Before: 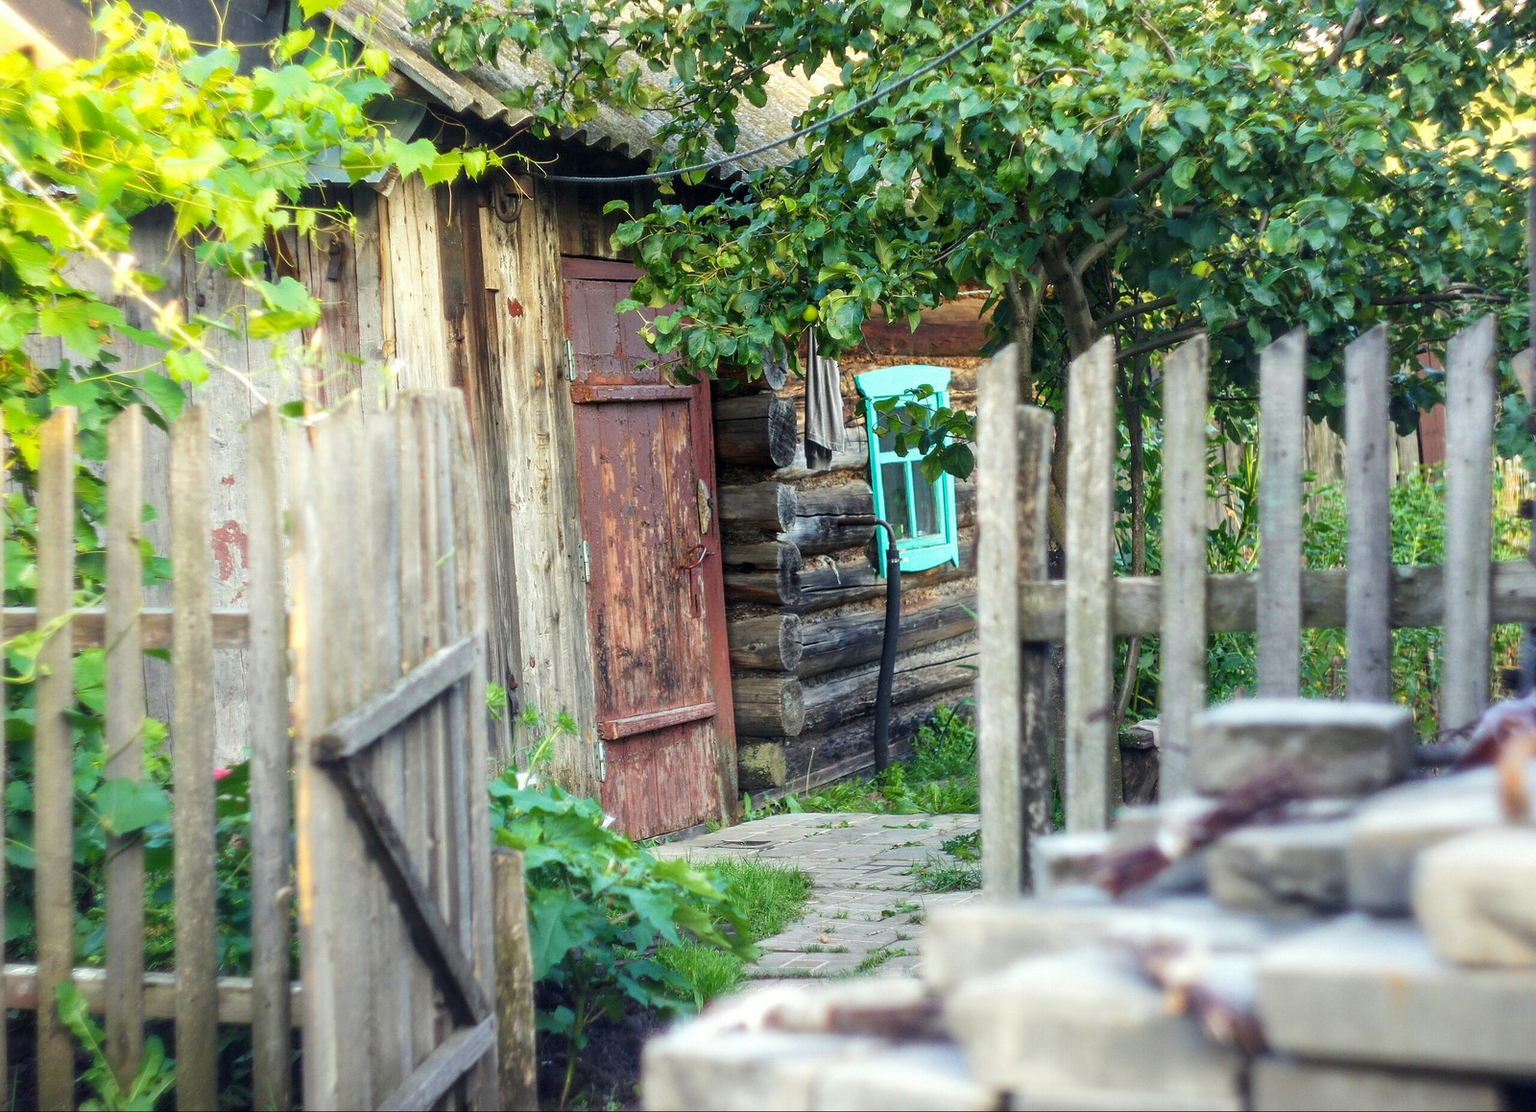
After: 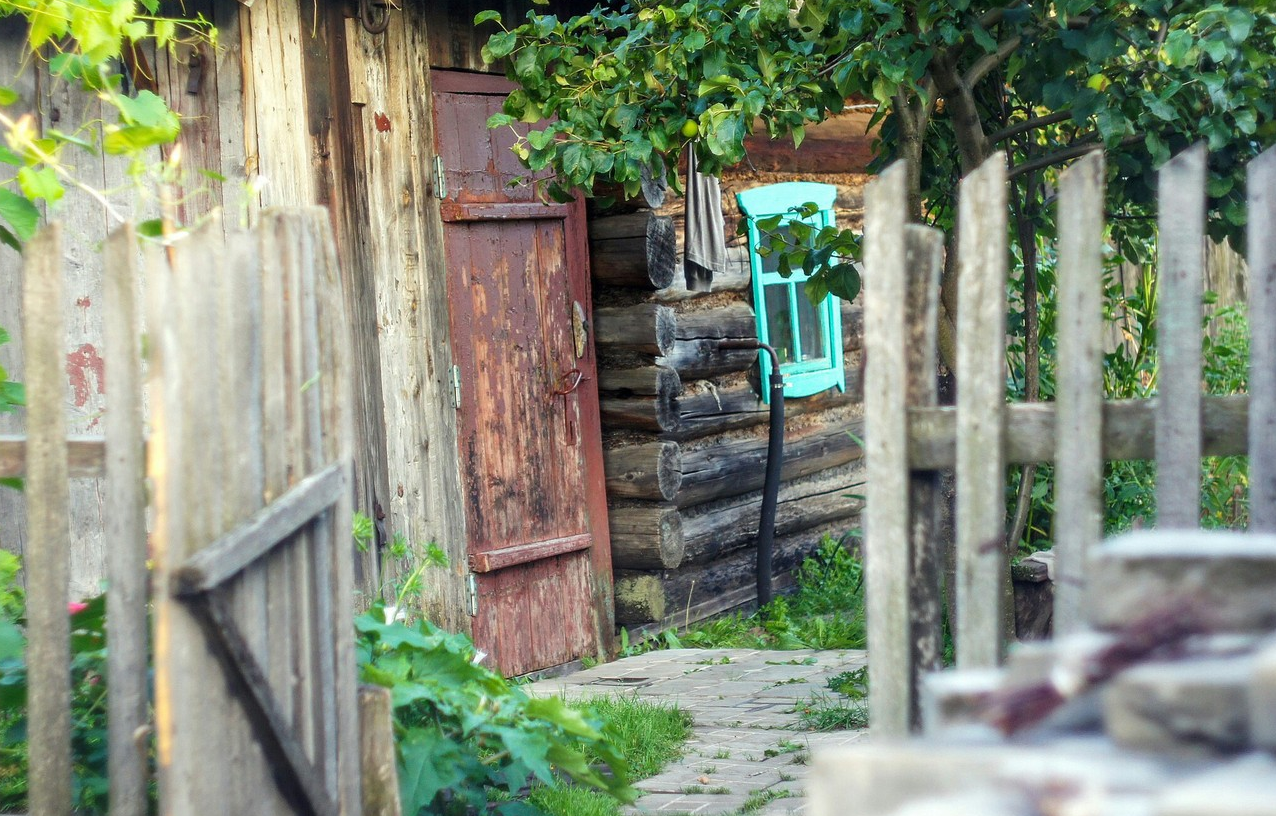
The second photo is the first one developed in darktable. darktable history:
crop: left 9.664%, top 17.114%, right 10.536%, bottom 12.404%
